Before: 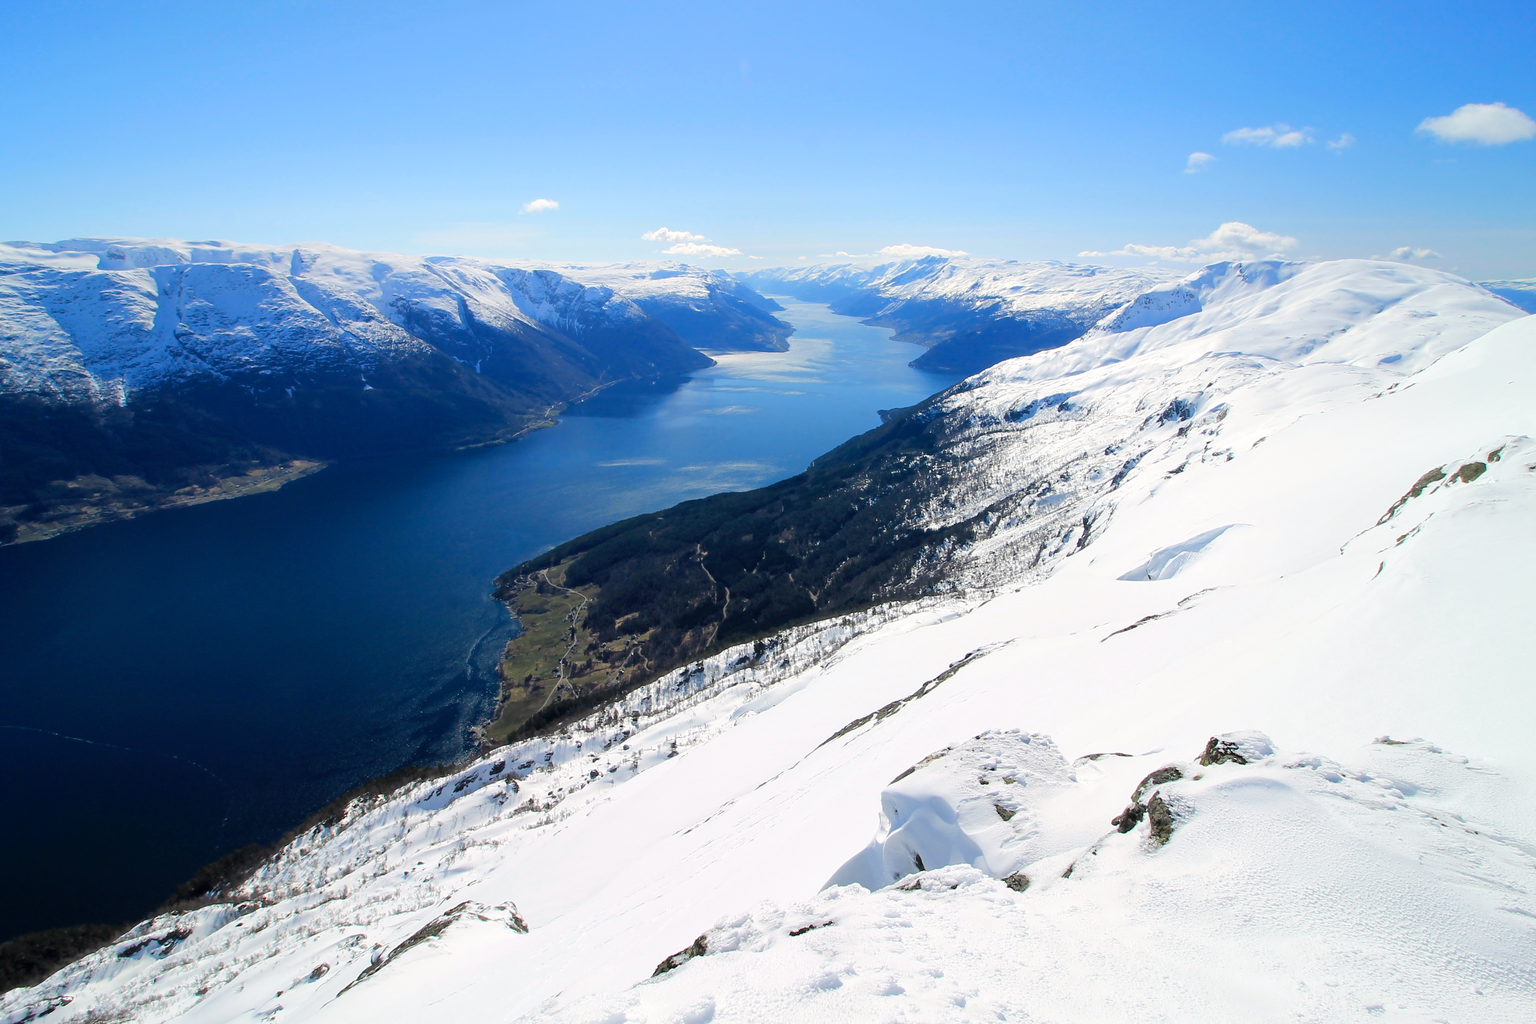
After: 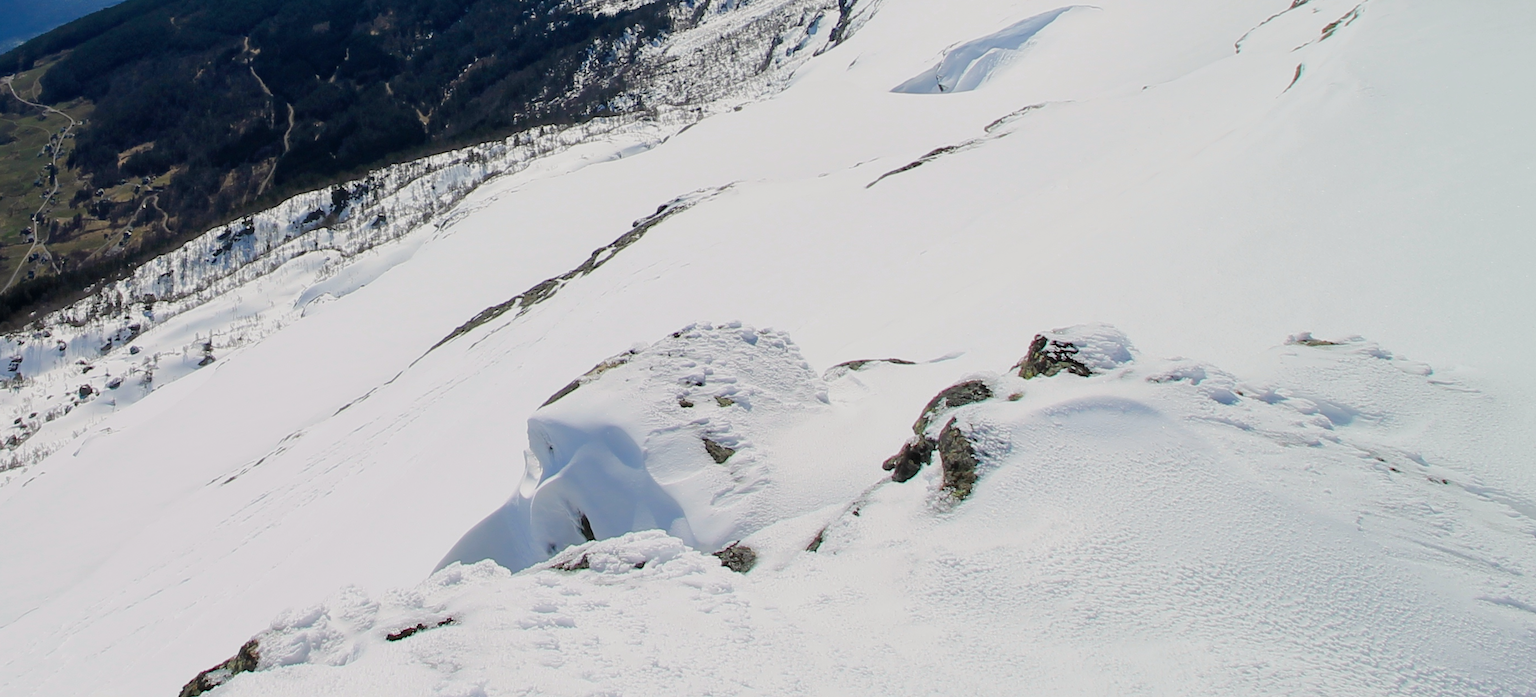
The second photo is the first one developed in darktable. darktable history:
crop and rotate: left 35.092%, top 50.815%, bottom 4.945%
exposure: exposure -0.485 EV, compensate exposure bias true, compensate highlight preservation false
